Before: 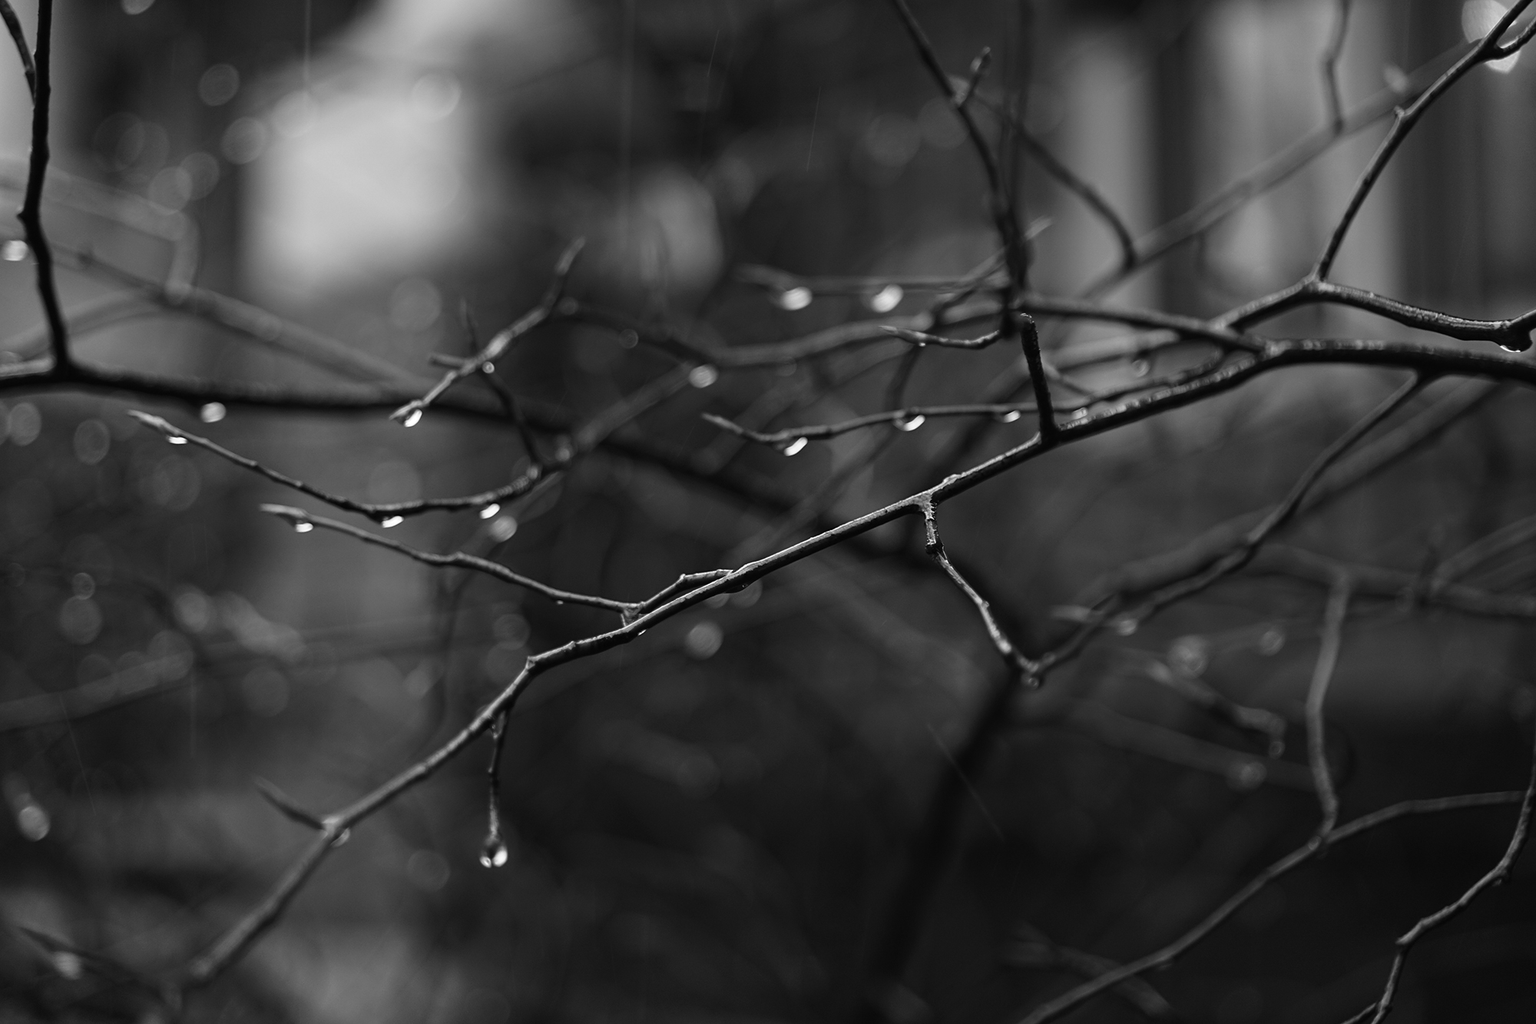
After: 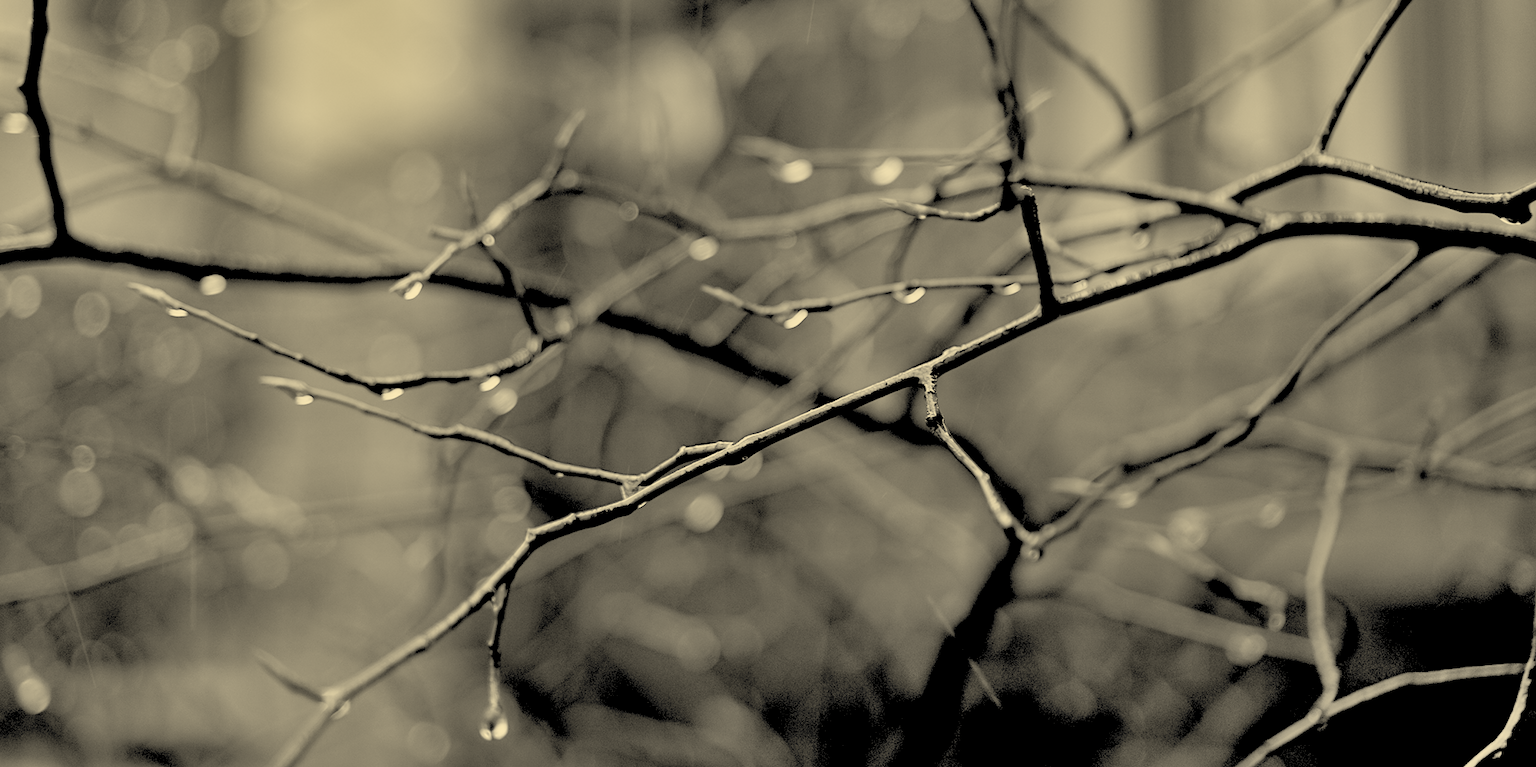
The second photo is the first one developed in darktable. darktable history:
crop and rotate: top 12.5%, bottom 12.5%
color contrast: green-magenta contrast 1.55, blue-yellow contrast 1.83
white balance: red 1.08, blue 0.791
color zones: curves: ch0 [(0, 0.5) (0.125, 0.4) (0.25, 0.5) (0.375, 0.4) (0.5, 0.4) (0.625, 0.35) (0.75, 0.35) (0.875, 0.5)]; ch1 [(0, 0.35) (0.125, 0.45) (0.25, 0.35) (0.375, 0.35) (0.5, 0.35) (0.625, 0.35) (0.75, 0.45) (0.875, 0.35)]; ch2 [(0, 0.6) (0.125, 0.5) (0.25, 0.5) (0.375, 0.6) (0.5, 0.6) (0.625, 0.5) (0.75, 0.5) (0.875, 0.5)]
shadows and highlights: white point adjustment -3.64, highlights -63.34, highlights color adjustment 42%, soften with gaussian
local contrast: mode bilateral grid, contrast 10, coarseness 25, detail 110%, midtone range 0.2
contrast brightness saturation: brightness 0.28
rgb levels: preserve colors sum RGB, levels [[0.038, 0.433, 0.934], [0, 0.5, 1], [0, 0.5, 1]]
